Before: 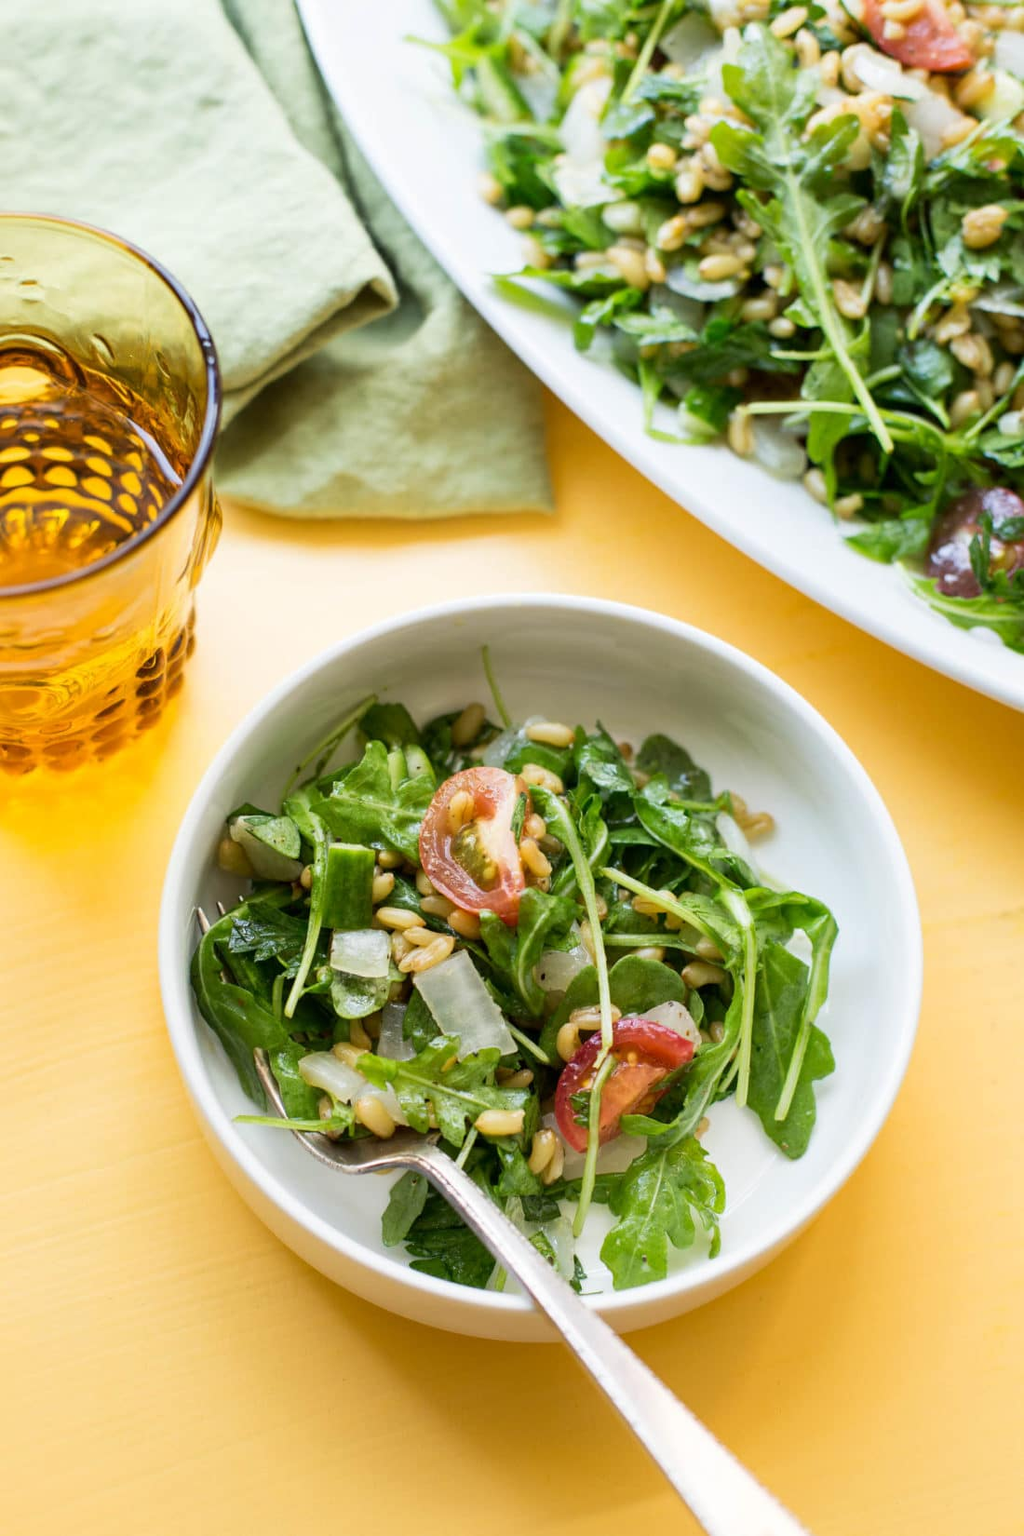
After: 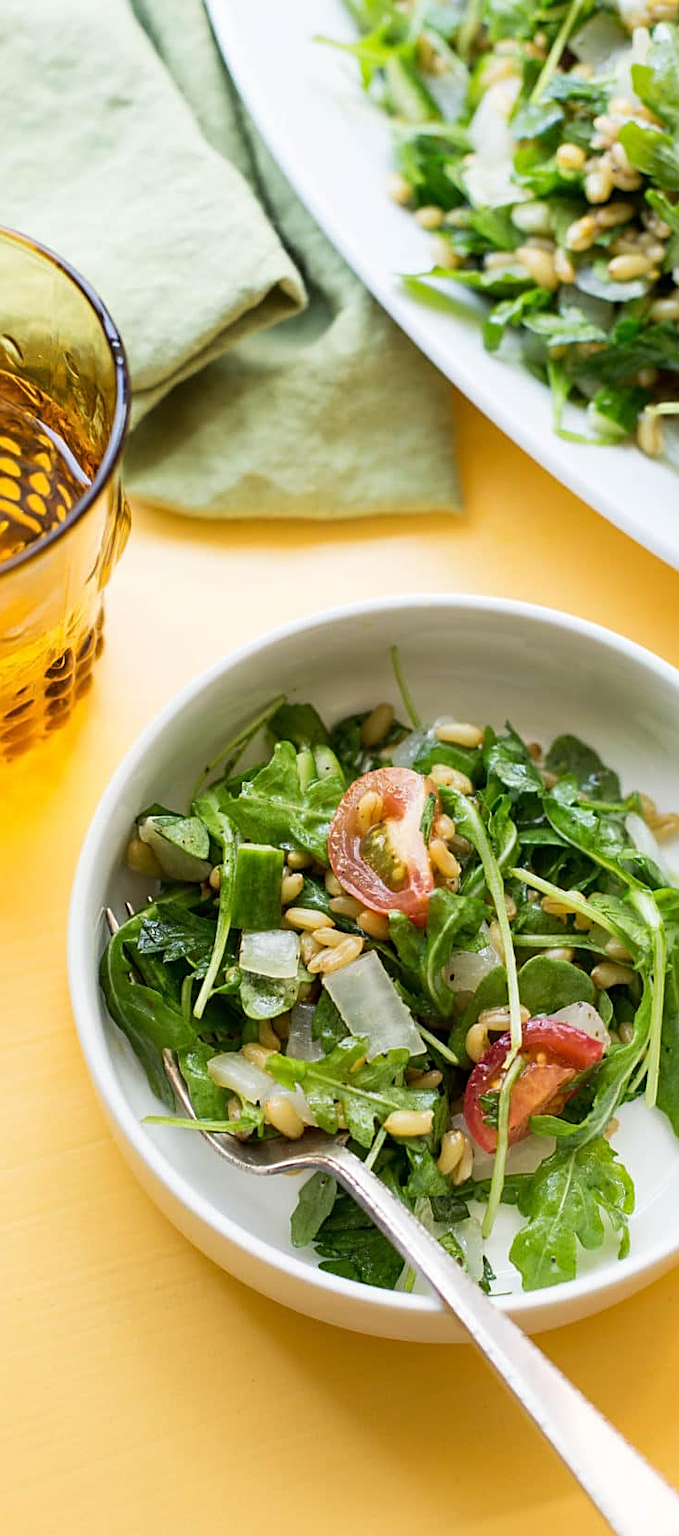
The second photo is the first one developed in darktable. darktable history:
sharpen: on, module defaults
crop and rotate: left 8.921%, right 24.803%
